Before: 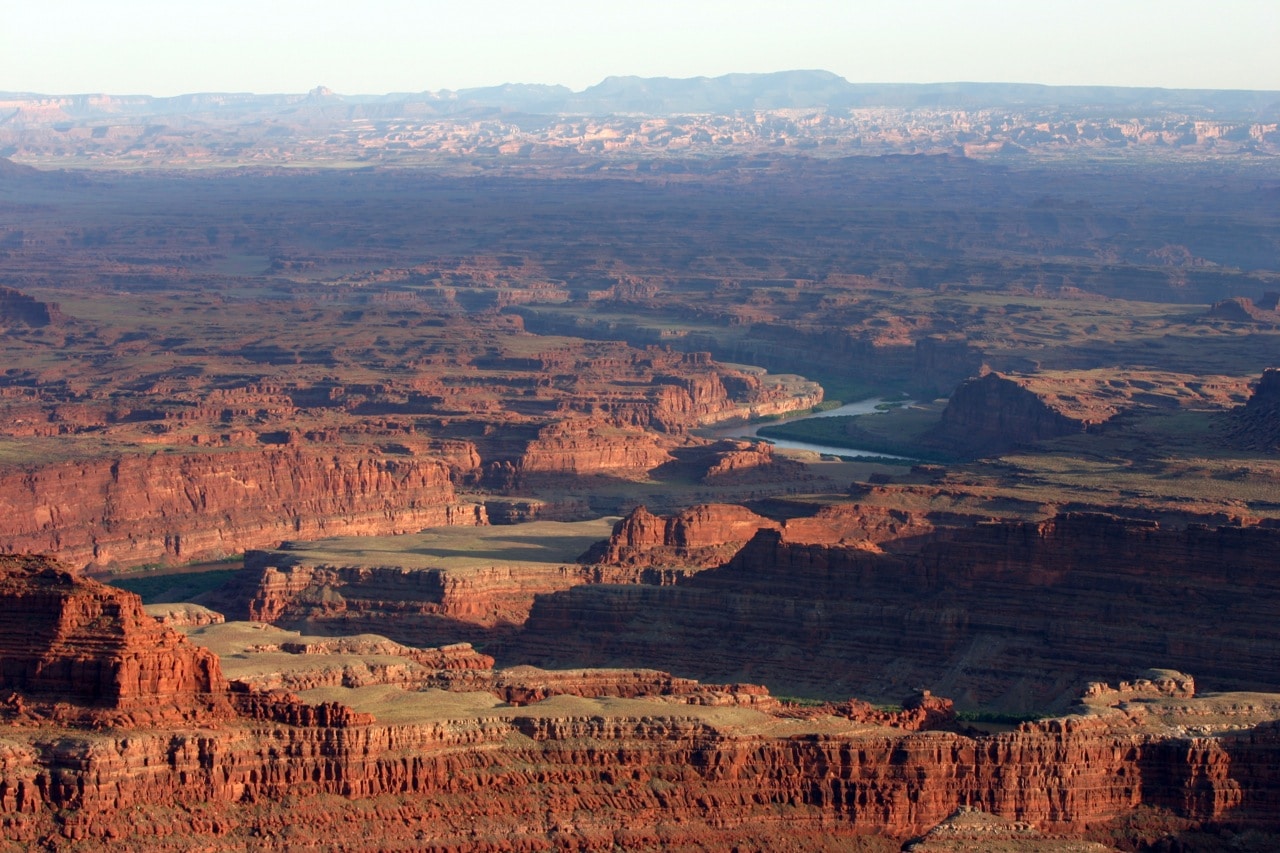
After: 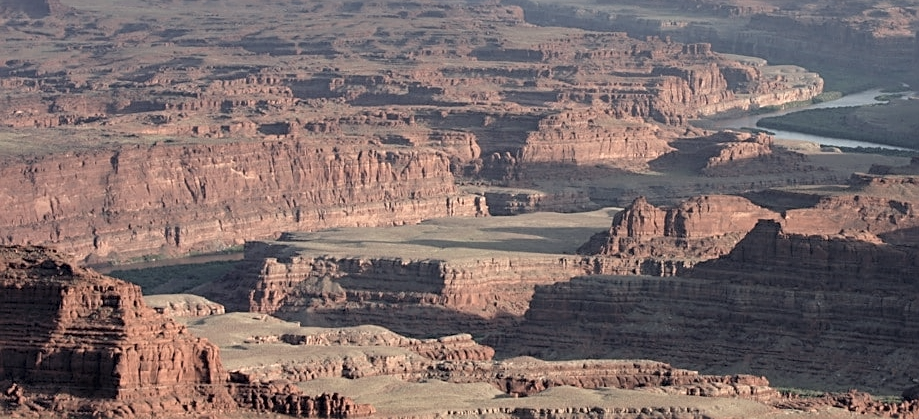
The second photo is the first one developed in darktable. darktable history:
sharpen: amount 0.584
crop: top 36.243%, right 28.143%, bottom 14.548%
contrast brightness saturation: brightness 0.181, saturation -0.486
